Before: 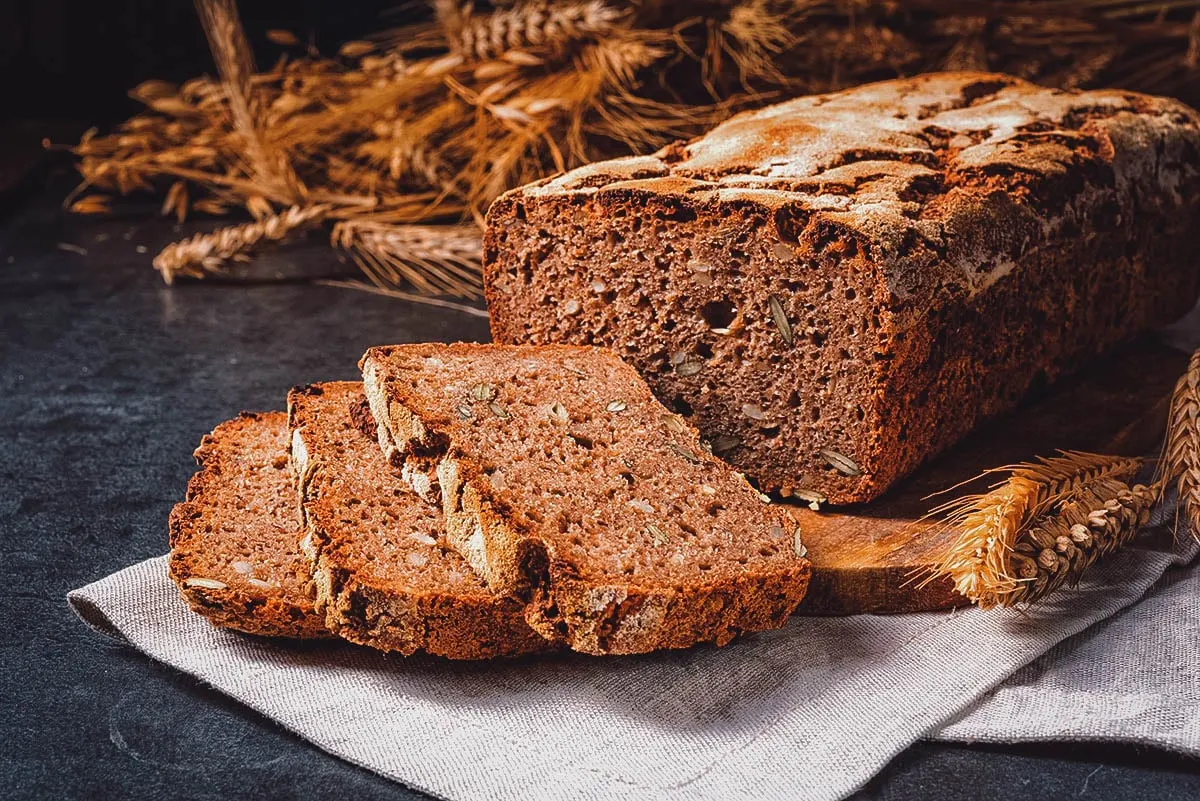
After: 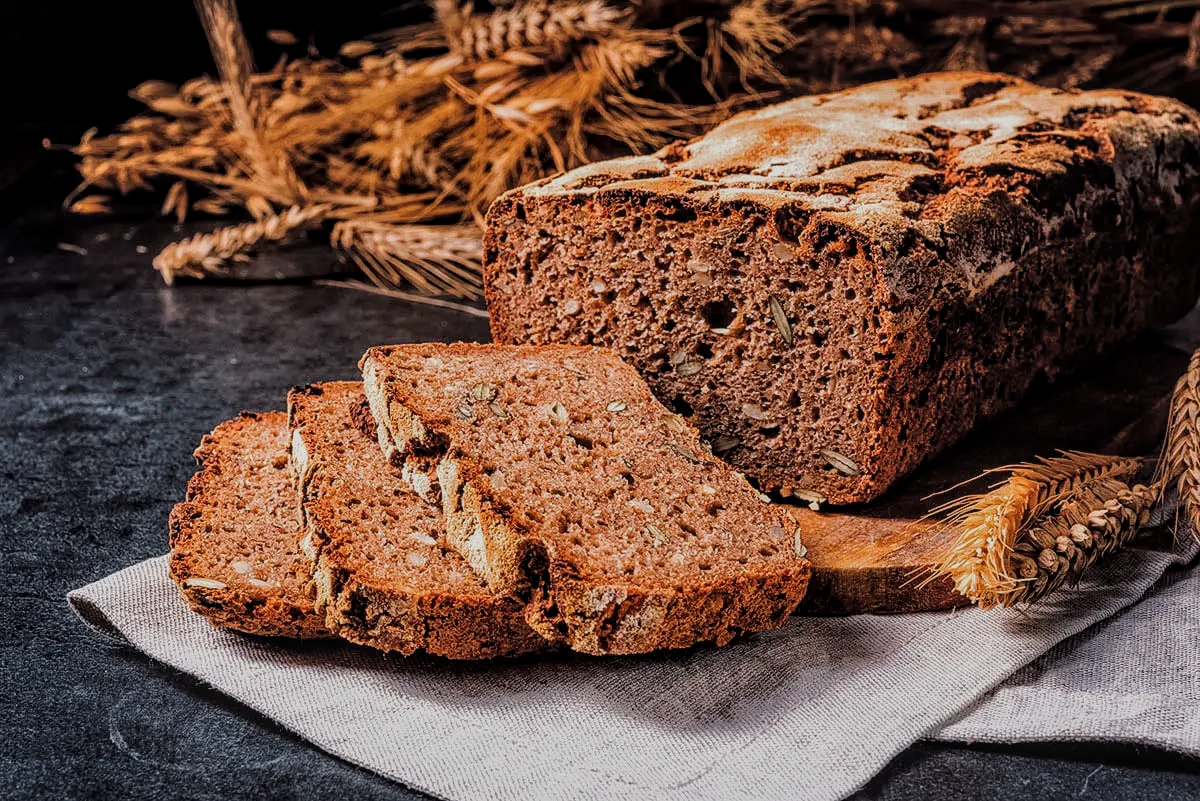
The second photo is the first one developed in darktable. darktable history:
shadows and highlights: shadows 31.47, highlights -31.37, soften with gaussian
filmic rgb: black relative exposure -7.95 EV, white relative exposure 4.07 EV, hardness 4.03, latitude 52.12%, contrast 1.007, shadows ↔ highlights balance 6.06%
local contrast: on, module defaults
